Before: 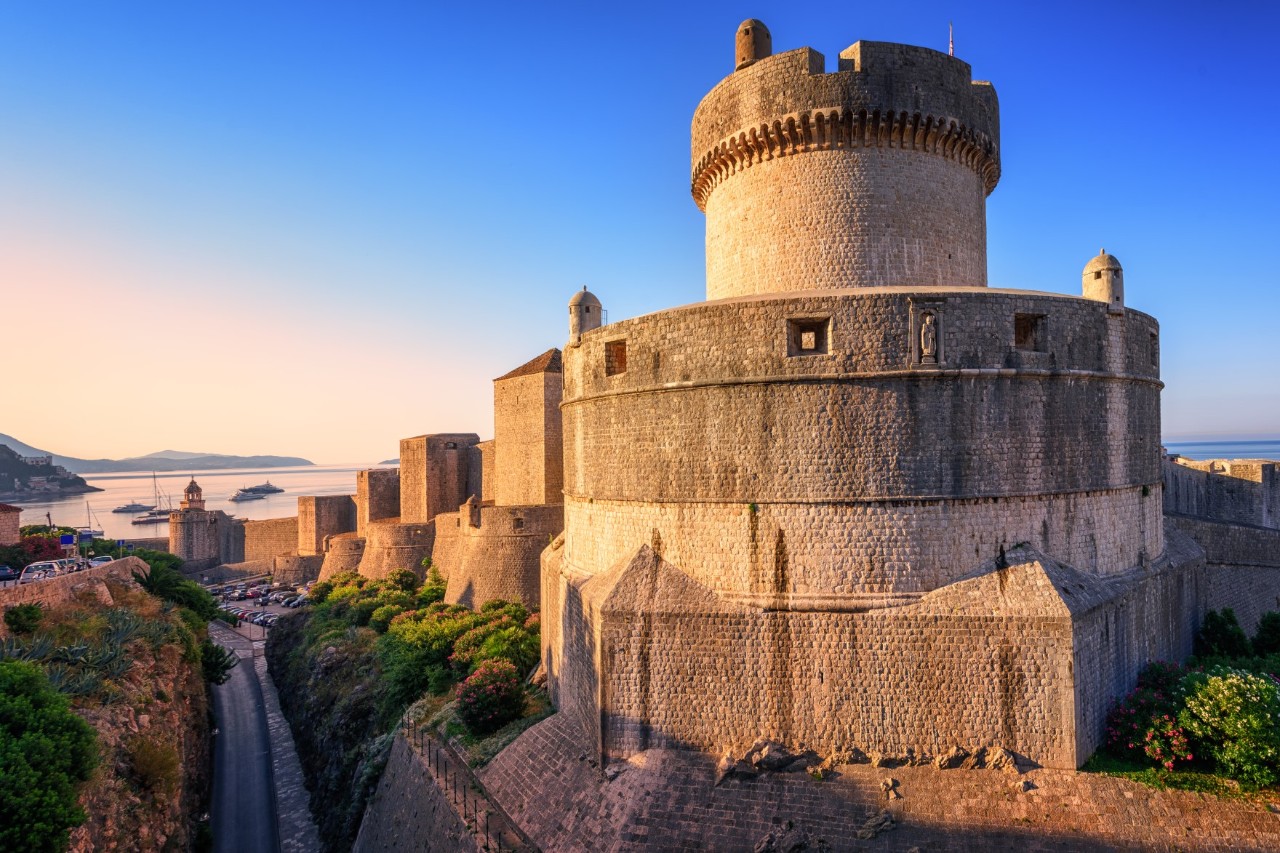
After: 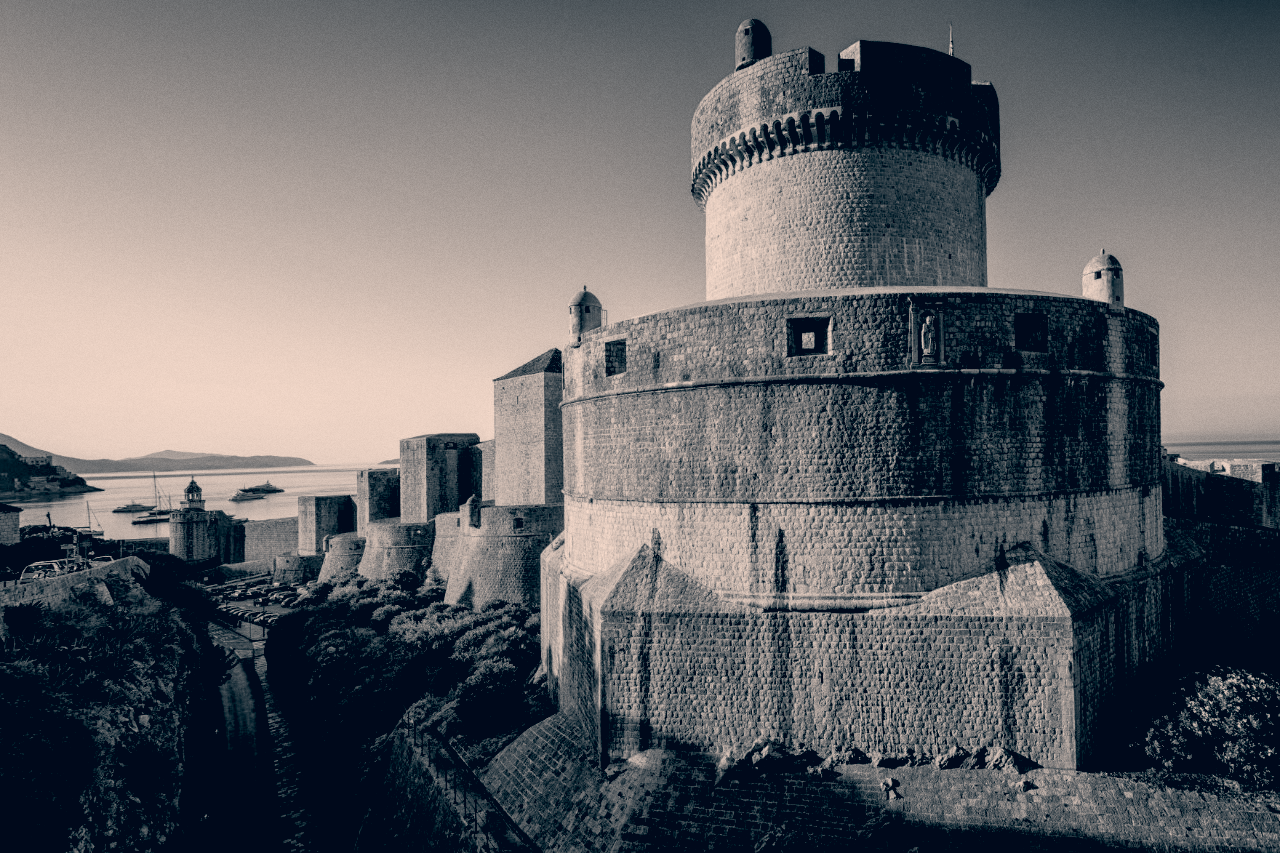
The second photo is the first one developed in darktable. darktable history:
grain: coarseness 0.09 ISO, strength 16.61%
exposure: black level correction 0.046, exposure -0.228 EV, compensate highlight preservation false
color correction: highlights a* 10.32, highlights b* 14.66, shadows a* -9.59, shadows b* -15.02
contrast brightness saturation: saturation -1
